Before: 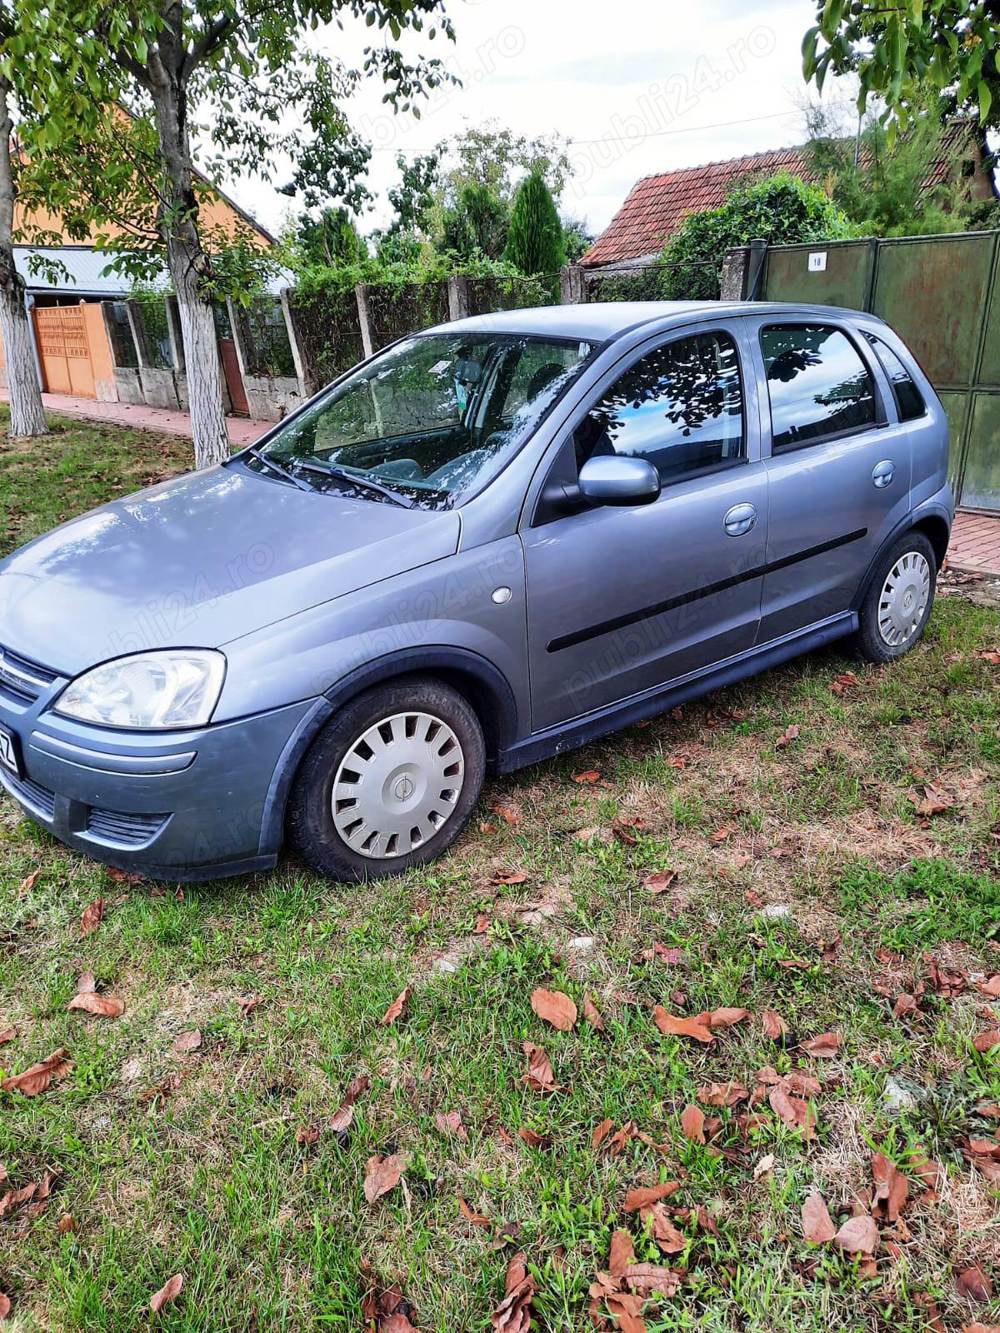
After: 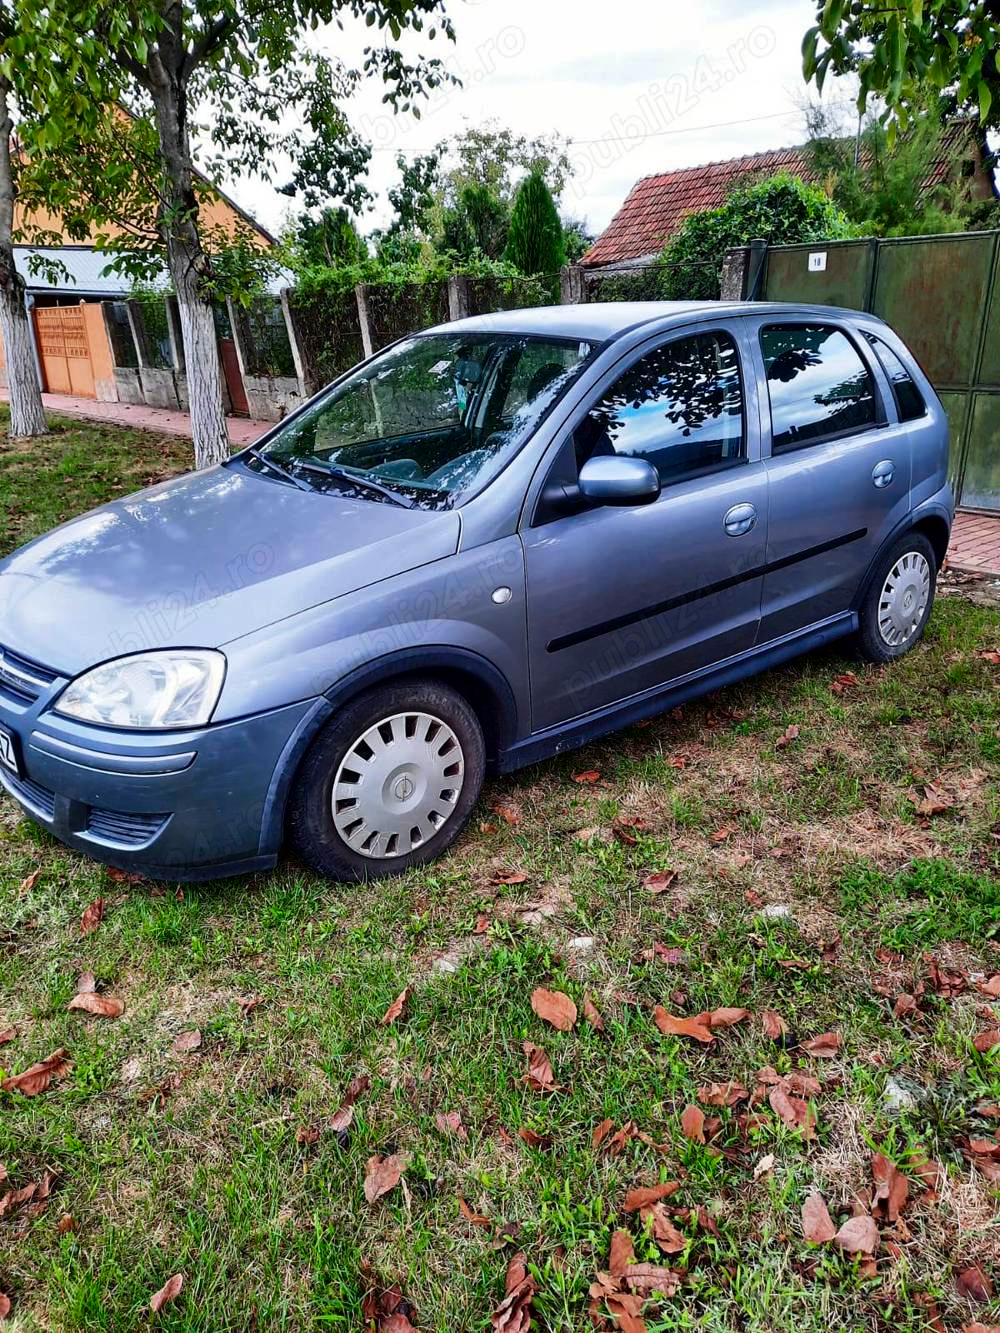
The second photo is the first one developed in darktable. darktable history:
contrast brightness saturation: contrast 0.07, brightness -0.138, saturation 0.11
